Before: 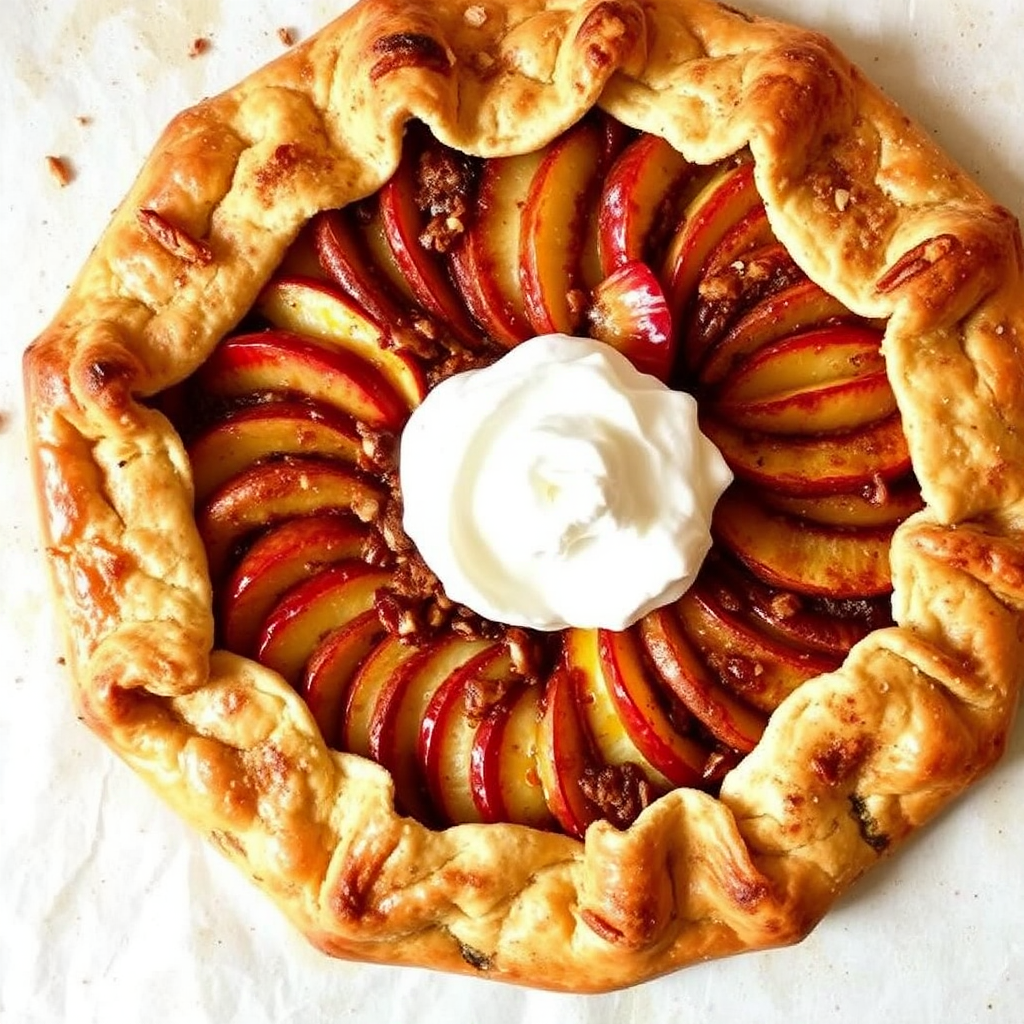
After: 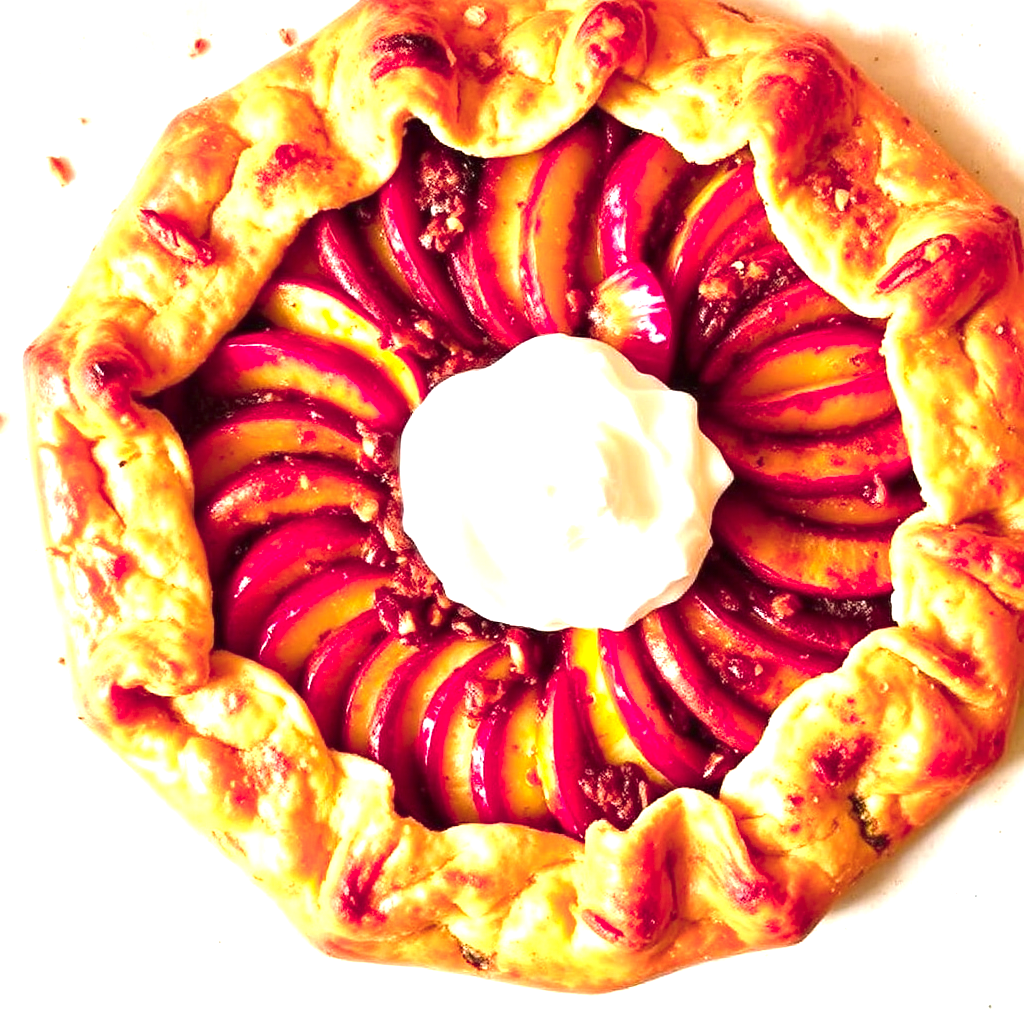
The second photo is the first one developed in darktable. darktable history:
color balance rgb: linear chroma grading › shadows 10.122%, linear chroma grading › highlights 9.109%, linear chroma grading › global chroma 14.978%, linear chroma grading › mid-tones 14.873%, perceptual saturation grading › global saturation 0.566%, hue shift -10.65°
exposure: black level correction 0, exposure 1.103 EV, compensate highlight preservation false
